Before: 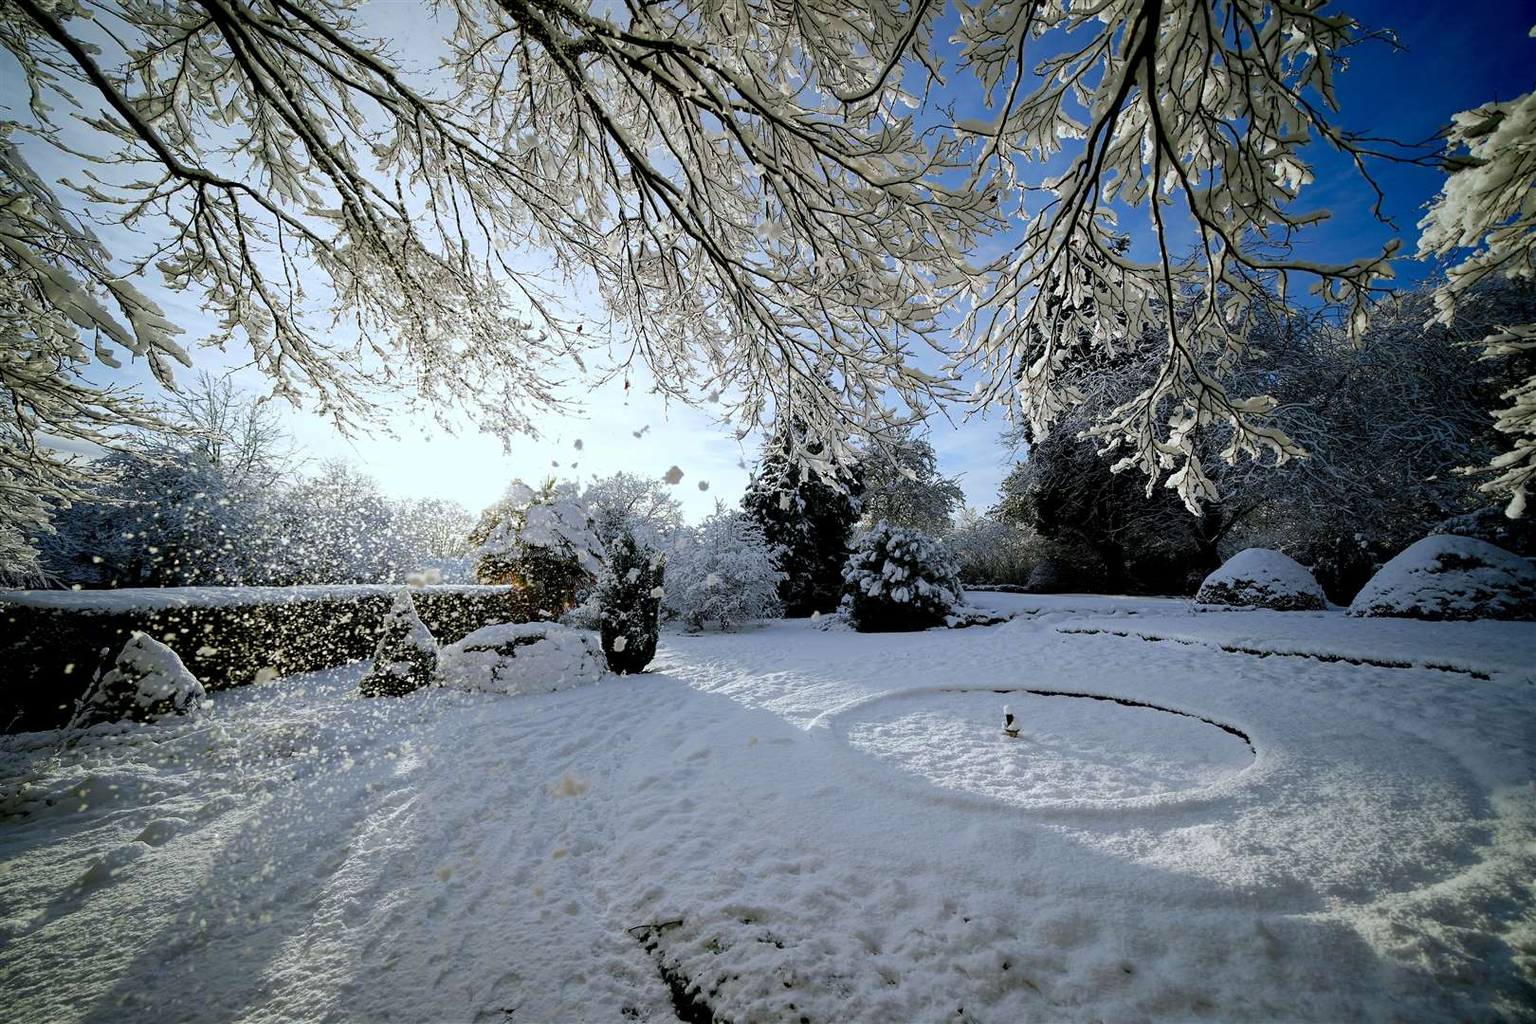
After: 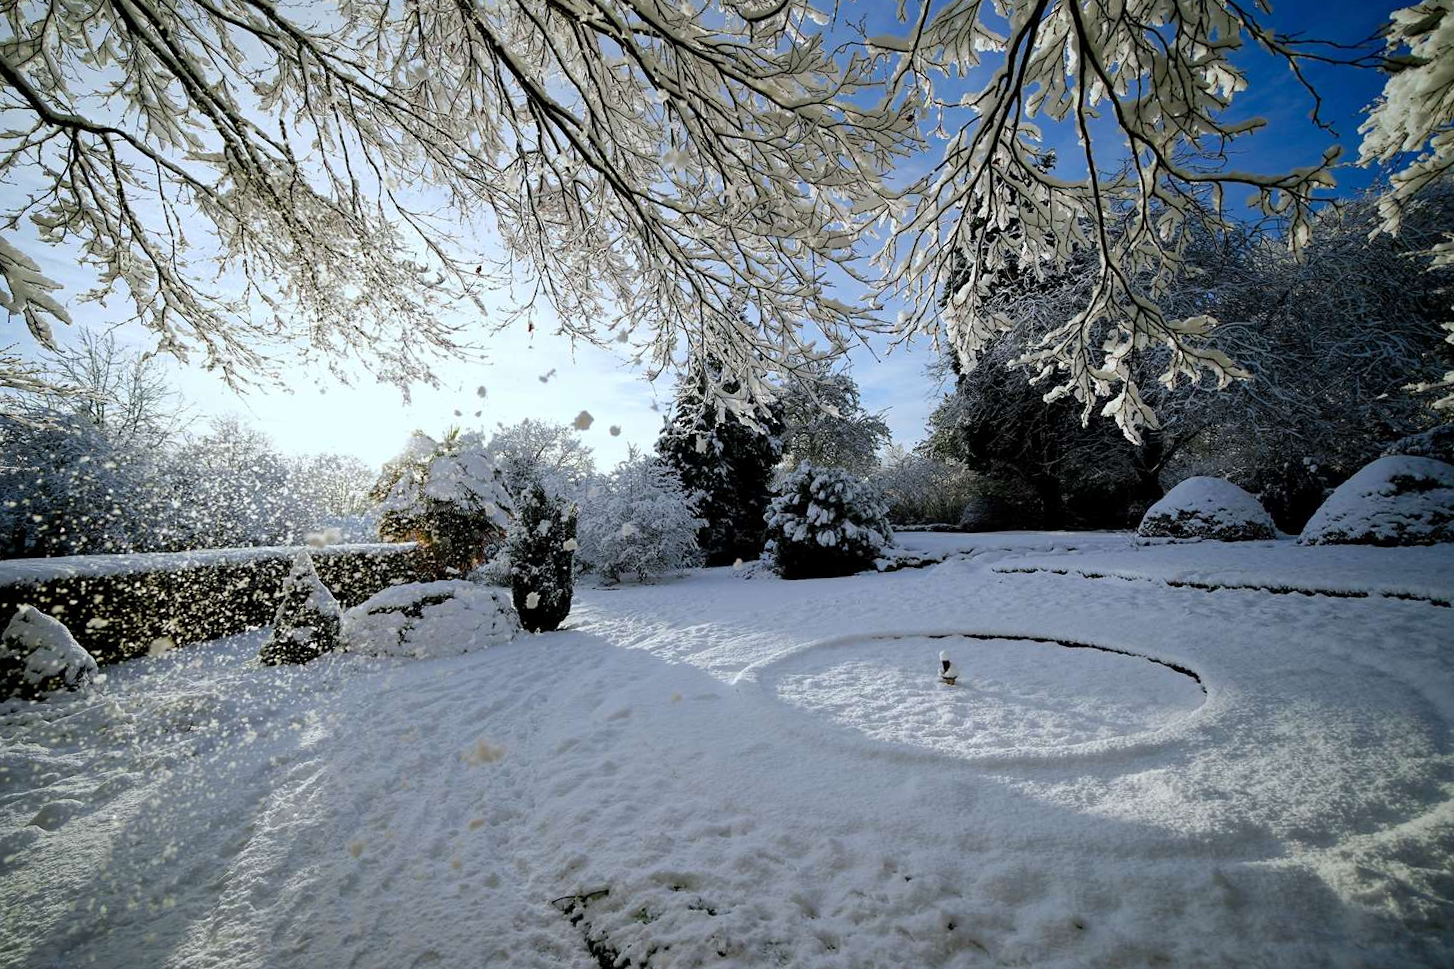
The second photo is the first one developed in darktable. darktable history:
crop and rotate: angle 1.96°, left 5.673%, top 5.673%
color balance rgb: on, module defaults
